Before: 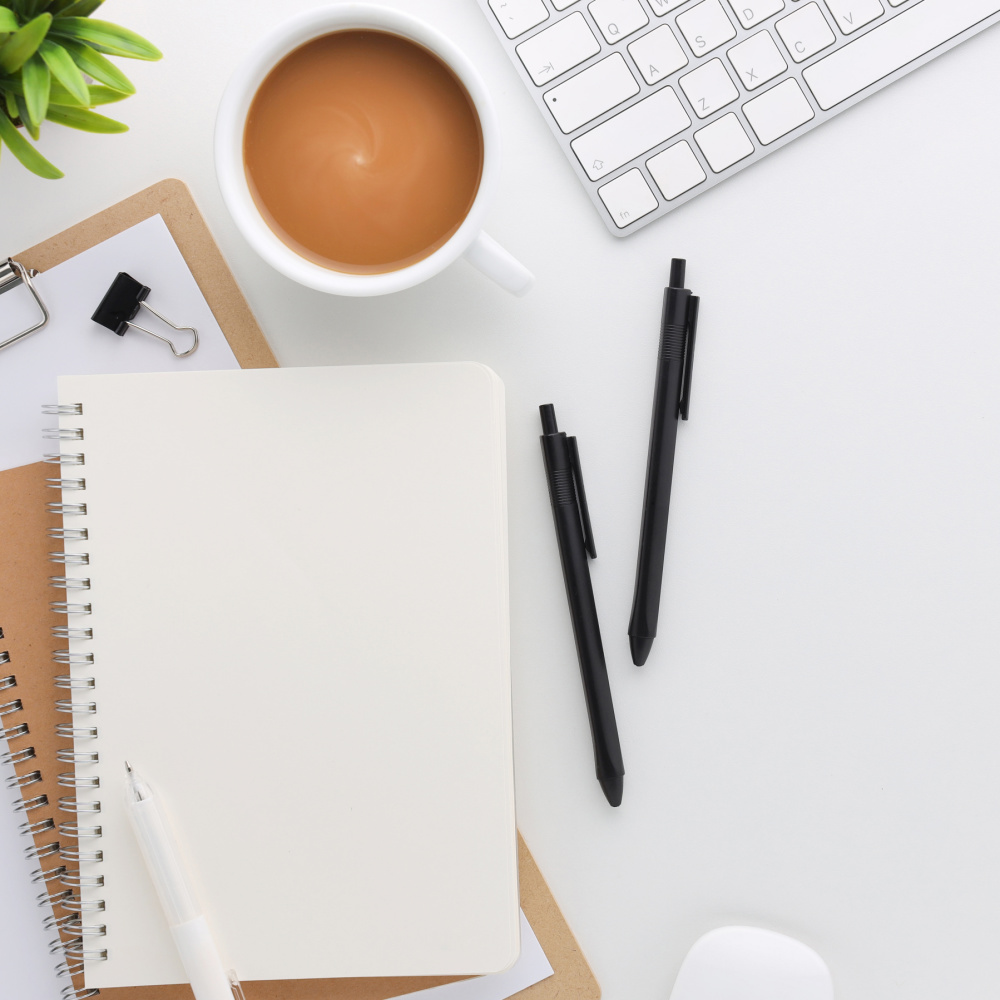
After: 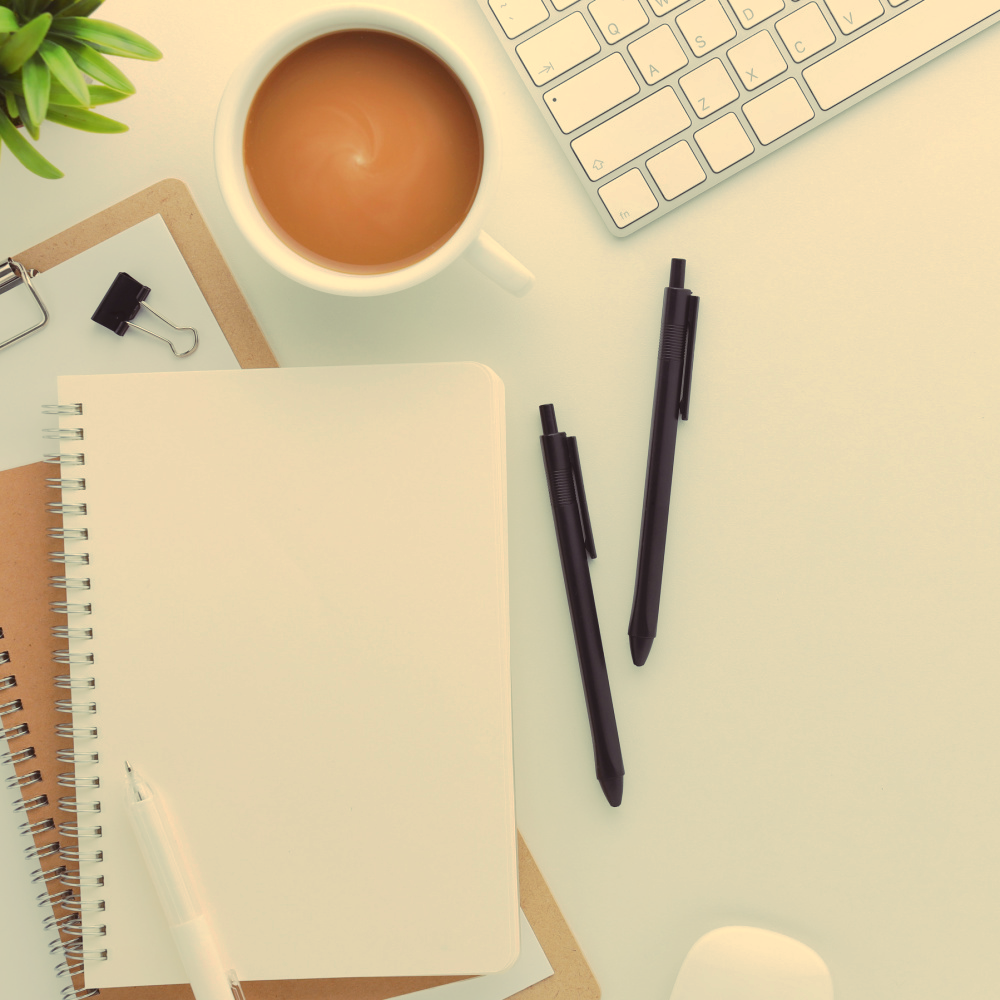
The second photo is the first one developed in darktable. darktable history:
tone curve: curves: ch0 [(0, 0) (0.003, 0.032) (0.011, 0.04) (0.025, 0.058) (0.044, 0.084) (0.069, 0.107) (0.1, 0.13) (0.136, 0.158) (0.177, 0.193) (0.224, 0.236) (0.277, 0.283) (0.335, 0.335) (0.399, 0.399) (0.468, 0.467) (0.543, 0.533) (0.623, 0.612) (0.709, 0.698) (0.801, 0.776) (0.898, 0.848) (1, 1)], preserve colors none
color look up table: target L [94.28, 92.85, 86.38, 86.07, 85.22, 73.22, 67.3, 63.03, 61.76, 57.63, 34.66, 201.89, 87.74, 67.36, 66.52, 55.43, 54.98, 47.07, 48.21, 44.49, 30.04, 21.24, 0.979, 97.74, 91, 71.99, 69.86, 59.48, 58.51, 58.42, 54.35, 44.5, 40.44, 37.35, 43.94, 35.84, 38.22, 21.44, 18.5, 16.9, 7.509, 86.42, 79.73, 74.98, 73.67, 69.26, 59.86, 41.34, 39.36], target a [-0.631, -12.04, -46.6, -46.78, -66.82, -68.14, -20.97, -7.95, -11.29, -49.68, -12.56, 0, 19.67, 54.51, 33.08, 84.73, 76.15, 40.84, 70.75, 28.64, 10.32, 46.99, 5.847, 2.929, 13.98, 54.5, 26.3, 90.72, 6.629, 88.78, 41.32, 12.5, 45.47, 11.68, 71.95, 7.976, 69.12, 32.99, 53.15, 45, 27.76, -40.73, -21.71, -39.02, -16, -46.24, -28.42, -10.26, -22.96], target b [89.56, 35.53, 82.23, 42.14, 21.64, 71.35, 69.45, 33.13, 13.06, 32.11, 45.88, -0.001, 39.8, 72.83, 57.04, 76.06, 22.24, 20.46, 63.66, 57.3, 17.74, 31.45, 1.424, 27.85, 19.11, 5.057, -12.23, -24.66, 1.209, -9.464, -4.852, -34.01, -39.95, -59.61, 5.207, -53.48, -43.19, -8.98, -76.41, -39.73, -33.95, 17.1, 15.81, -2.375, 0.856, 4.568, -22.01, -26.78, -3.92], num patches 49
